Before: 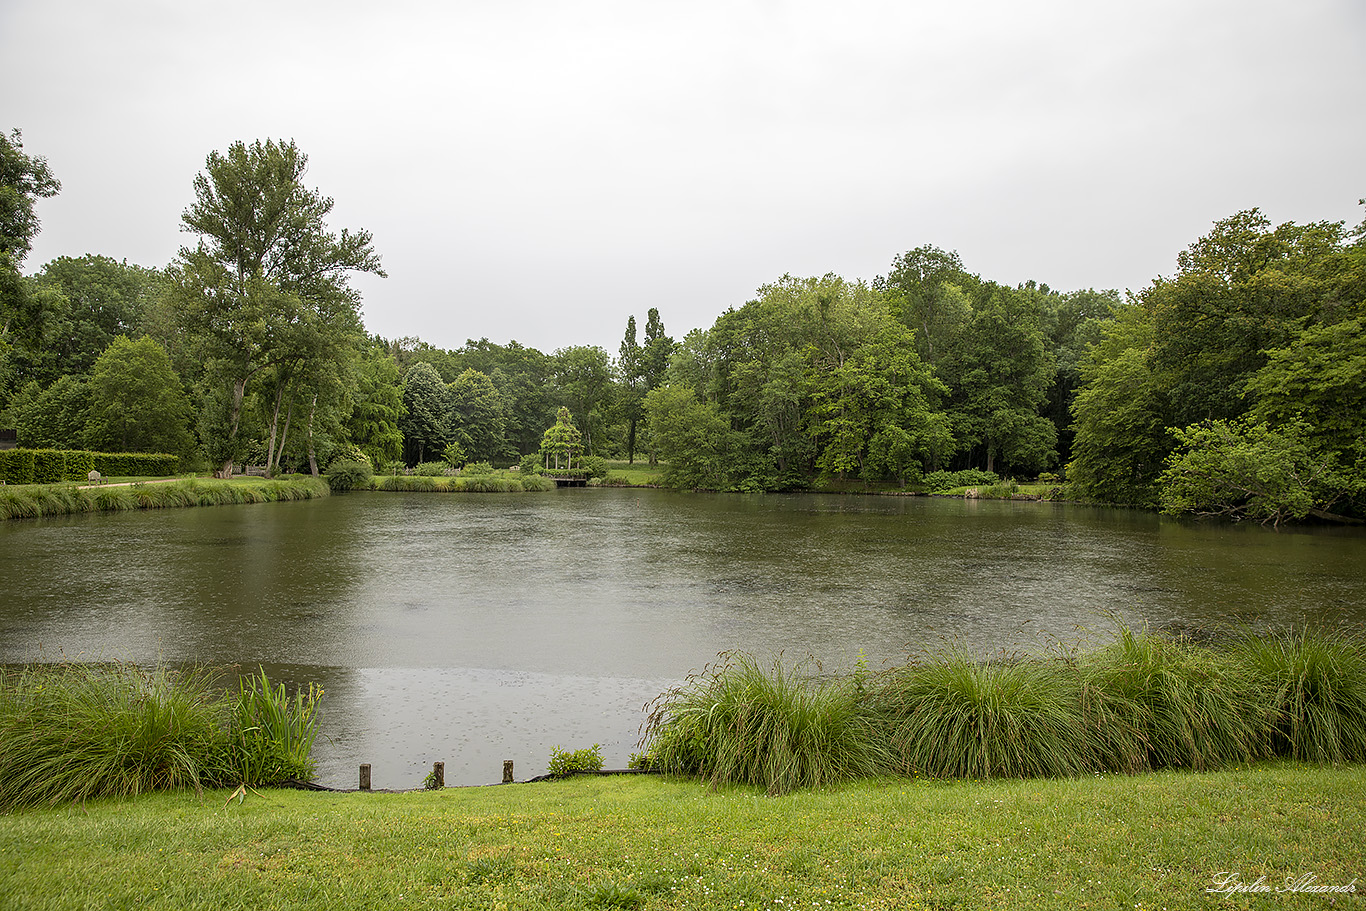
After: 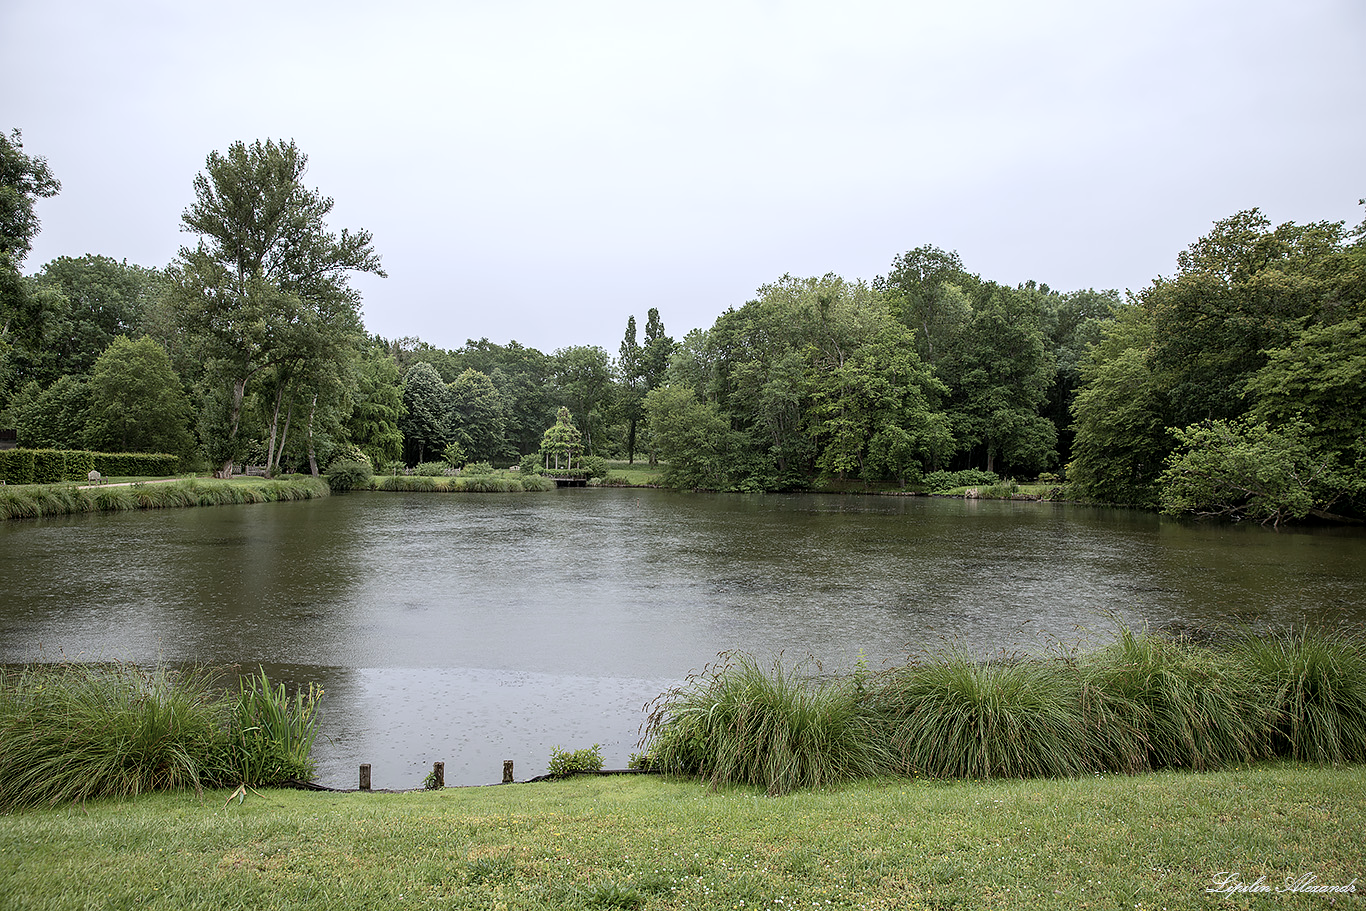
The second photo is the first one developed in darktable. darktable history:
contrast brightness saturation: contrast 0.1, saturation -0.36
white balance: red 0.967, blue 1.119, emerald 0.756
